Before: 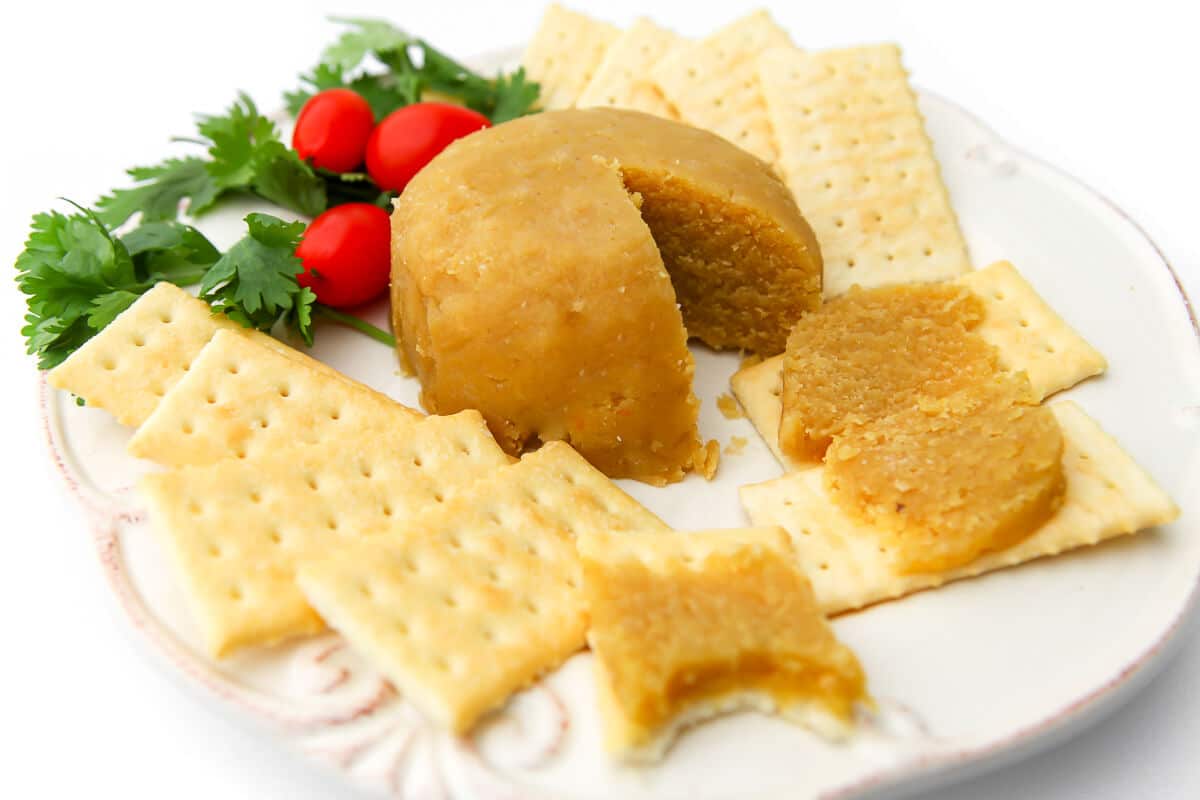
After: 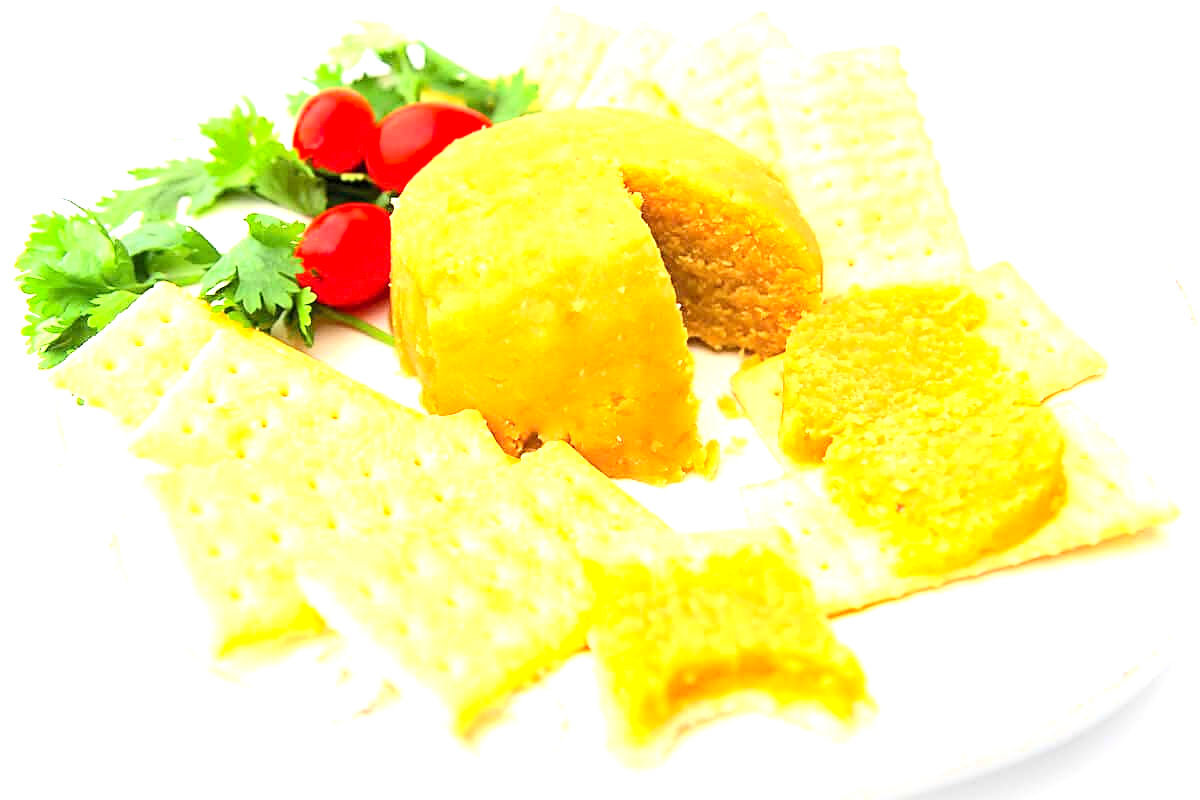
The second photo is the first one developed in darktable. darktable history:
exposure: black level correction 0, exposure 1.662 EV, compensate highlight preservation false
sharpen: on, module defaults
contrast brightness saturation: contrast 0.205, brightness 0.141, saturation 0.138
